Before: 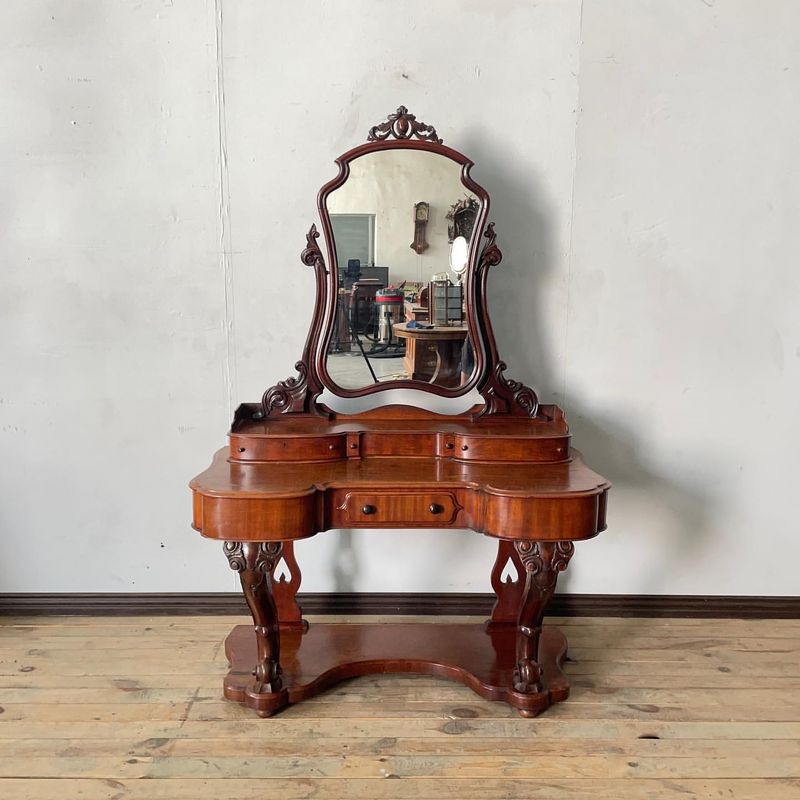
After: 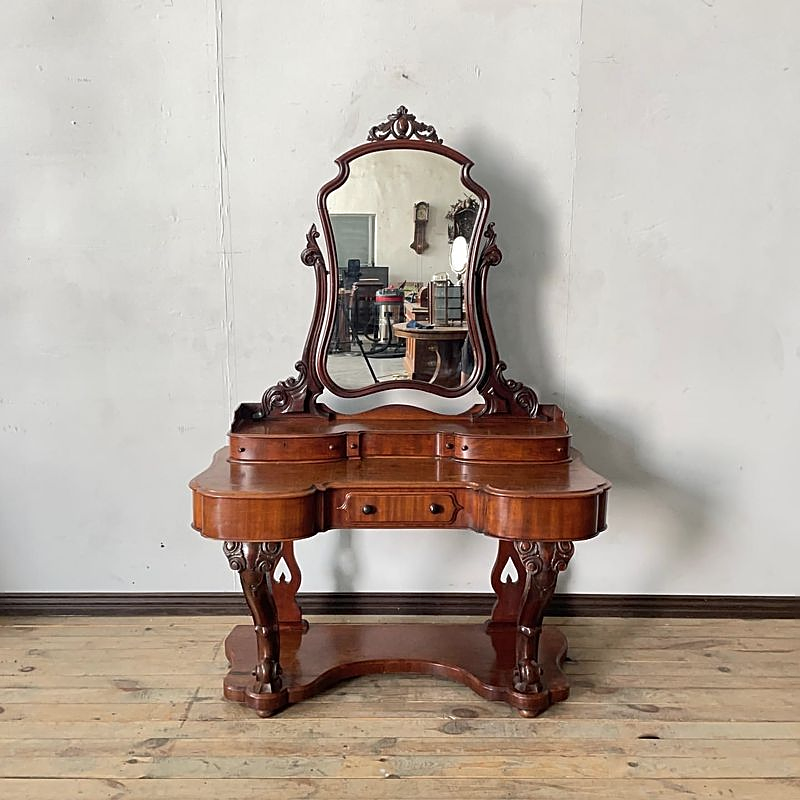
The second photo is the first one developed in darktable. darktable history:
sharpen: on, module defaults
contrast brightness saturation: saturation -0.089
